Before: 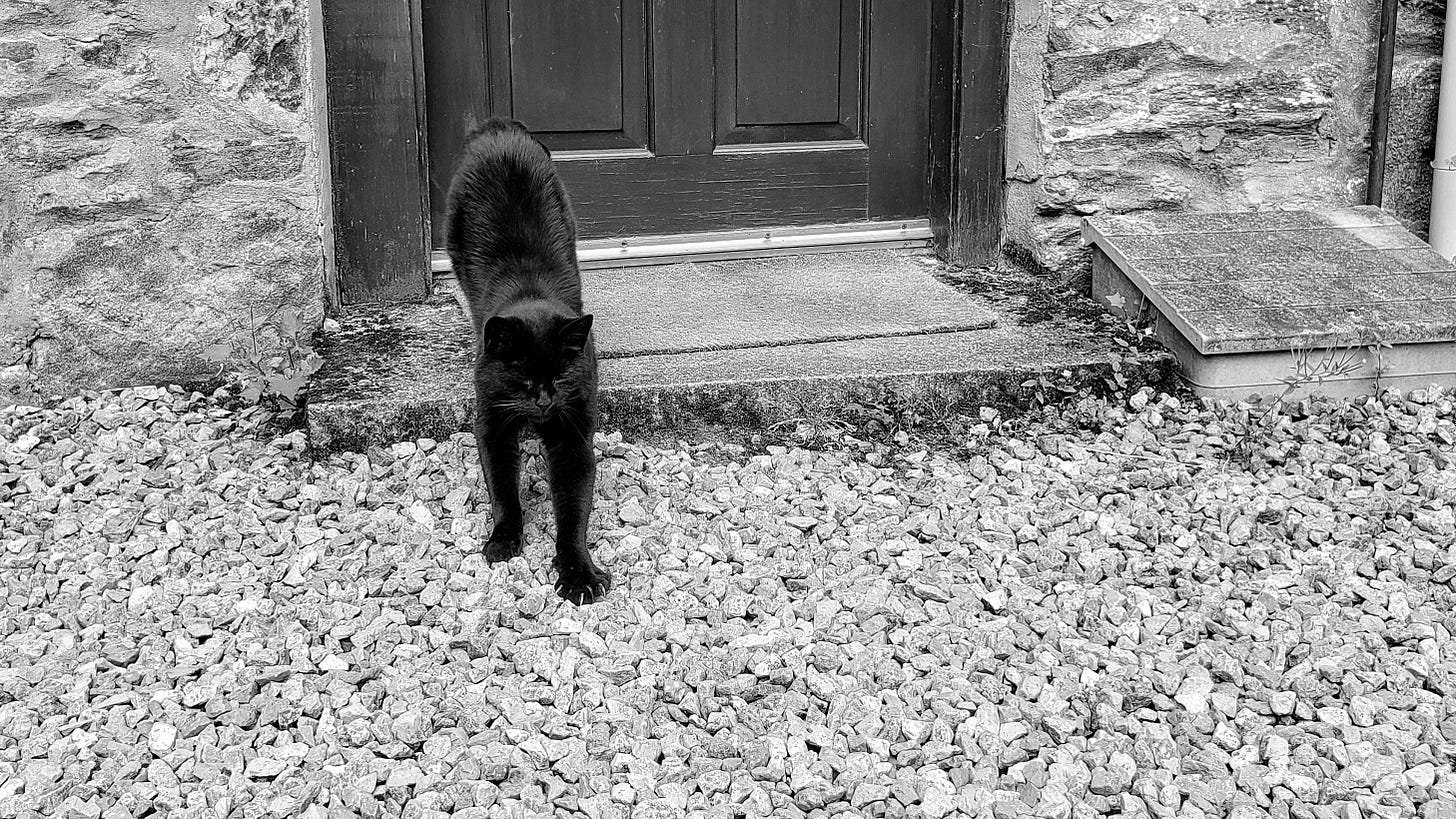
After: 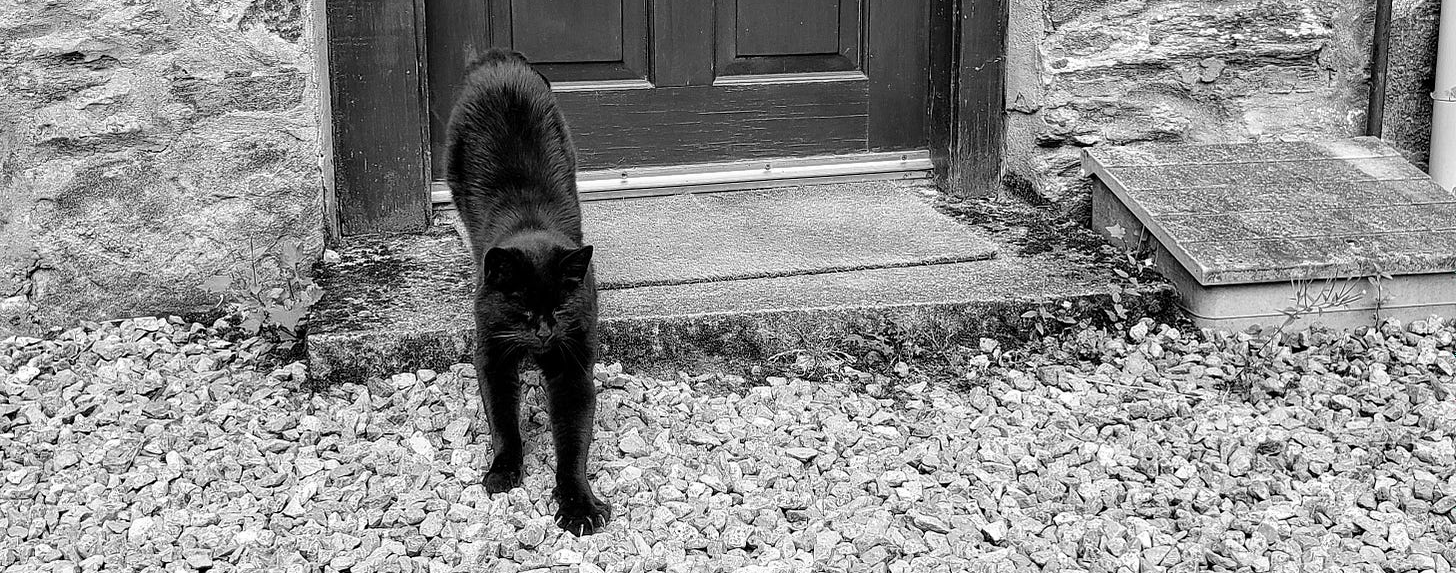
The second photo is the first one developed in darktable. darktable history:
crop and rotate: top 8.495%, bottom 21.473%
exposure: compensate highlight preservation false
